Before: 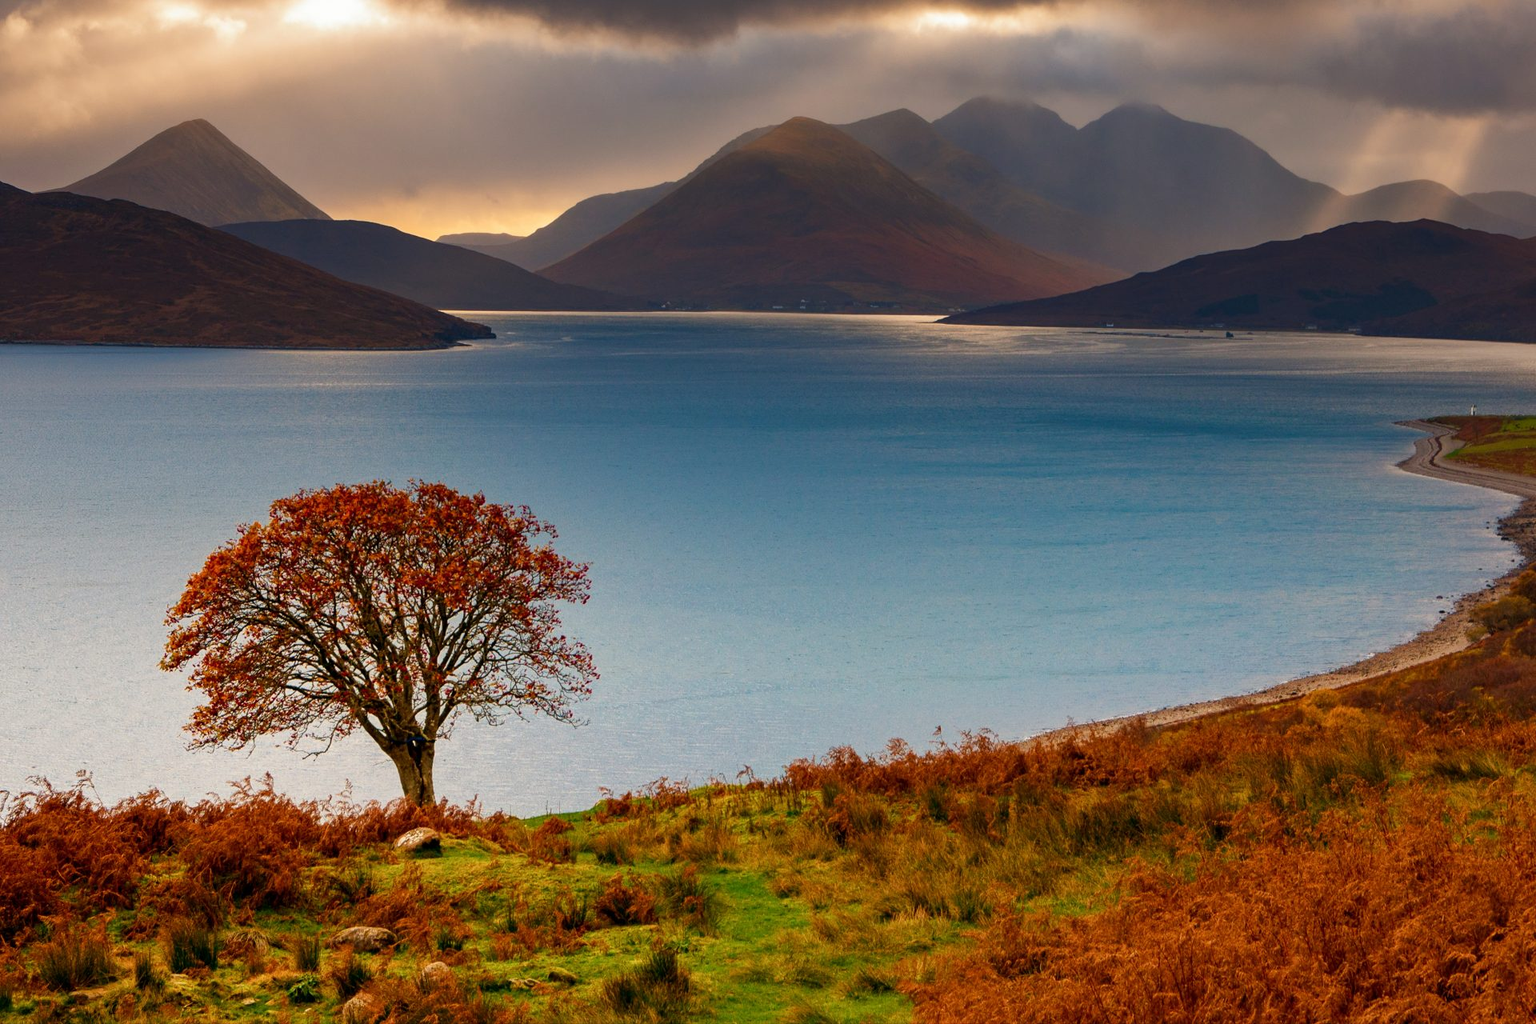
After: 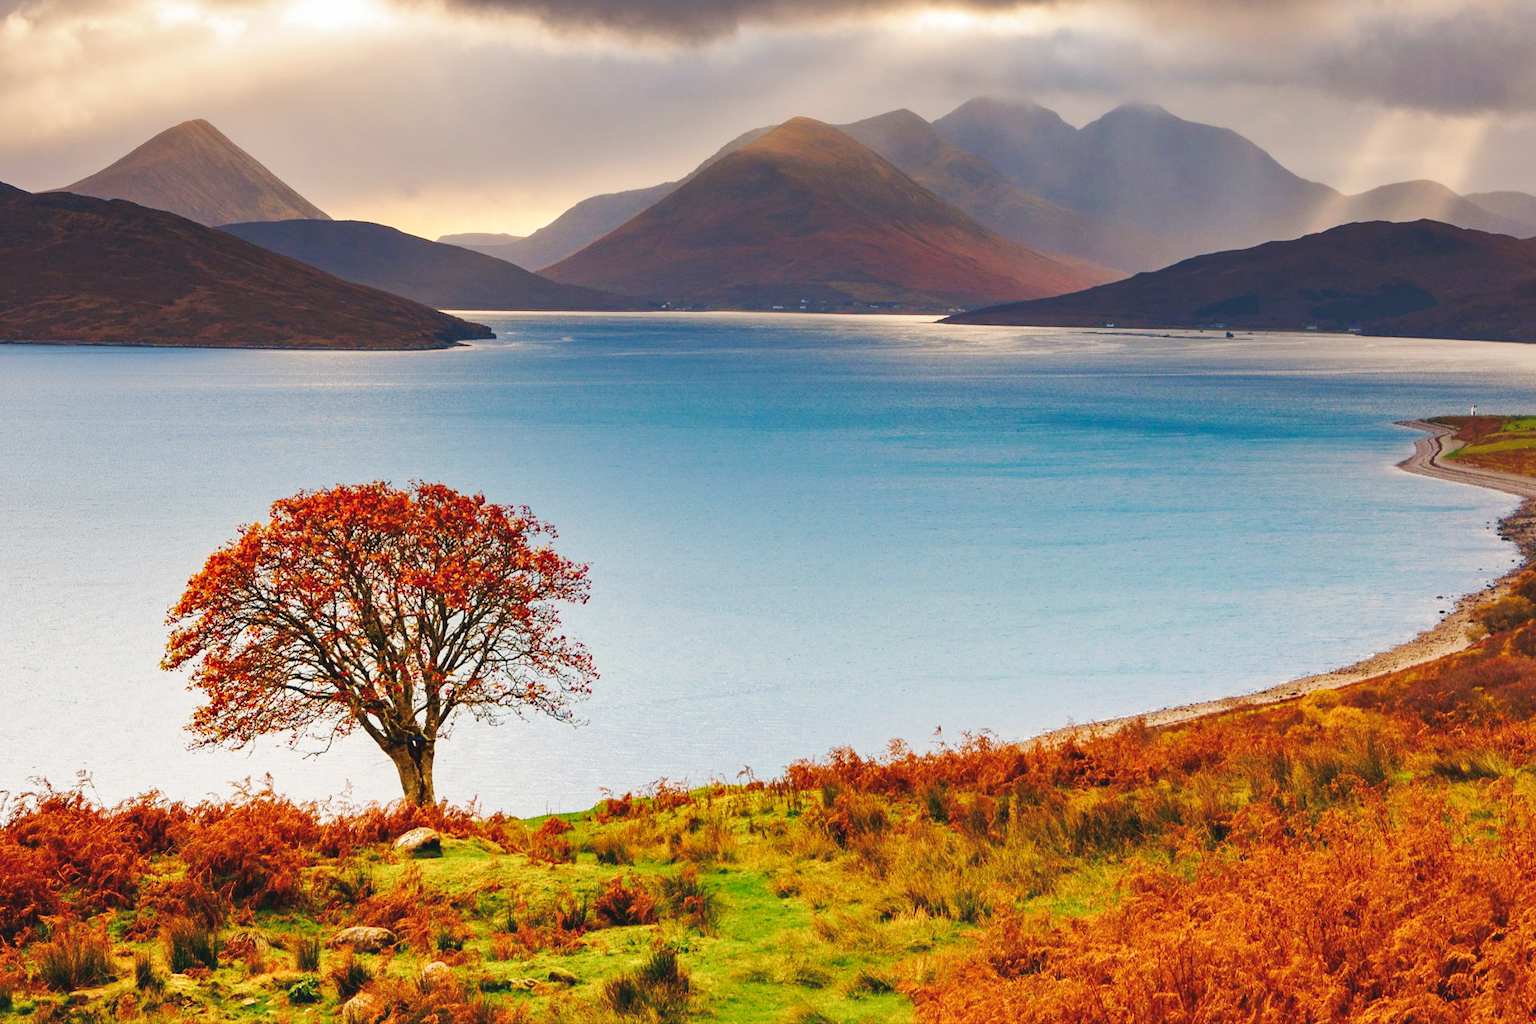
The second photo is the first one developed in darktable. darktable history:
shadows and highlights: shadows 35, highlights -35, soften with gaussian
base curve: curves: ch0 [(0, 0.007) (0.028, 0.063) (0.121, 0.311) (0.46, 0.743) (0.859, 0.957) (1, 1)], preserve colors none
